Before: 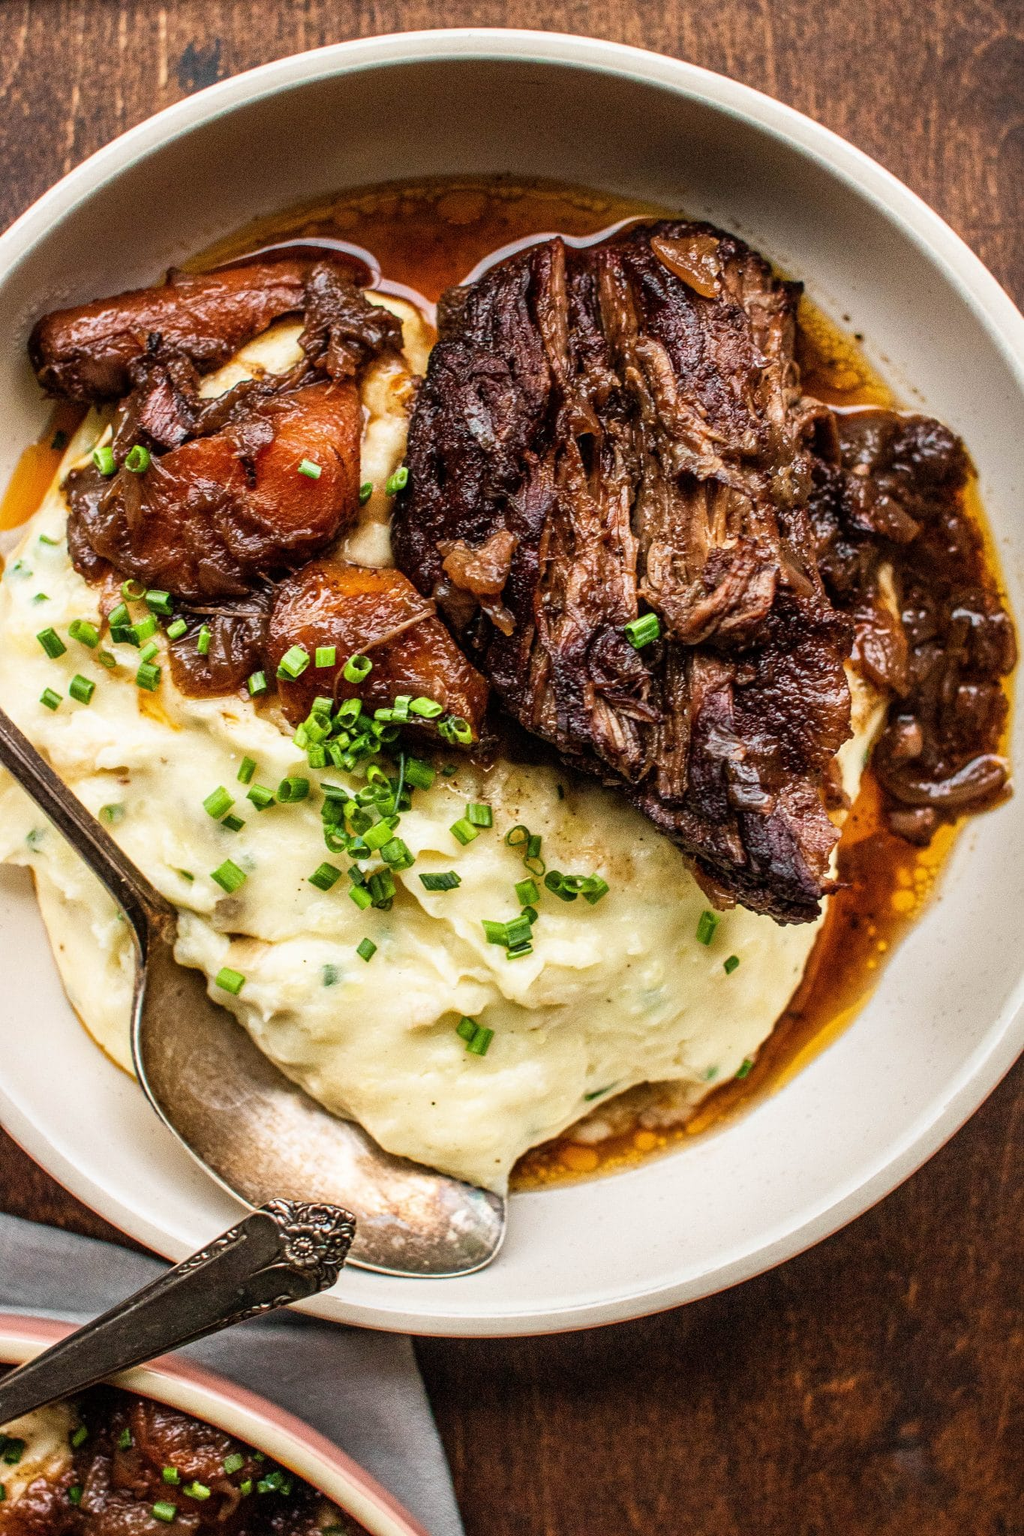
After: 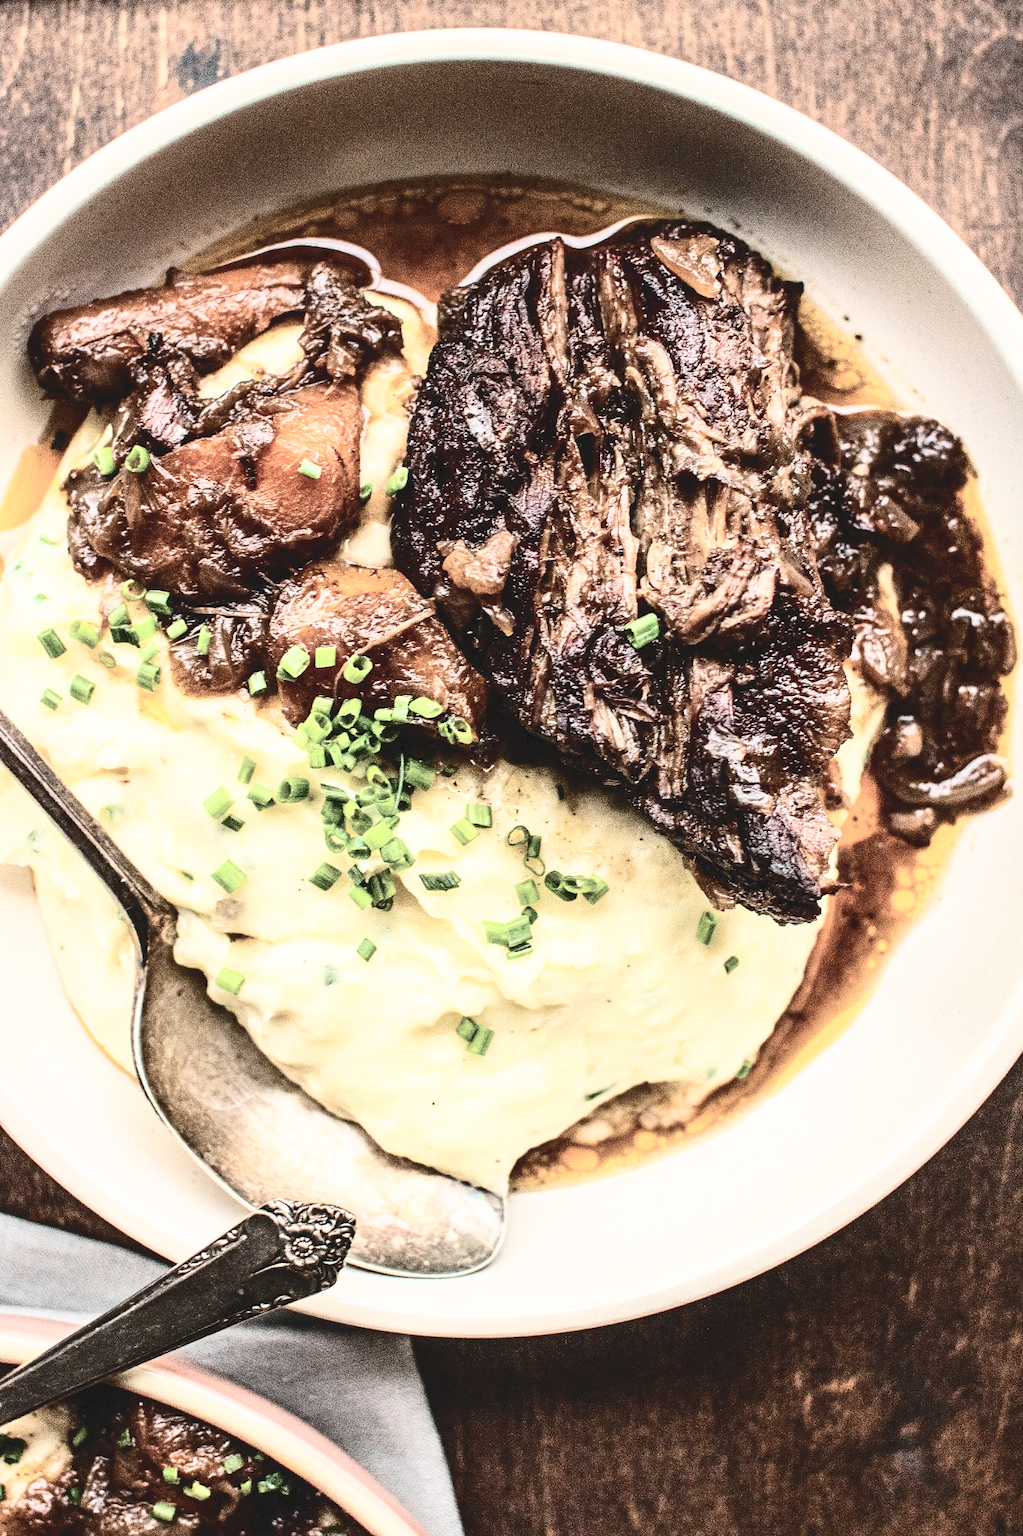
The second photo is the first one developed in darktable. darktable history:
contrast brightness saturation: contrast 0.571, brightness 0.58, saturation -0.335
tone curve: curves: ch0 [(0, 0) (0.003, 0.079) (0.011, 0.083) (0.025, 0.088) (0.044, 0.095) (0.069, 0.106) (0.1, 0.115) (0.136, 0.127) (0.177, 0.152) (0.224, 0.198) (0.277, 0.263) (0.335, 0.371) (0.399, 0.483) (0.468, 0.582) (0.543, 0.664) (0.623, 0.726) (0.709, 0.793) (0.801, 0.842) (0.898, 0.896) (1, 1)], color space Lab, independent channels, preserve colors none
